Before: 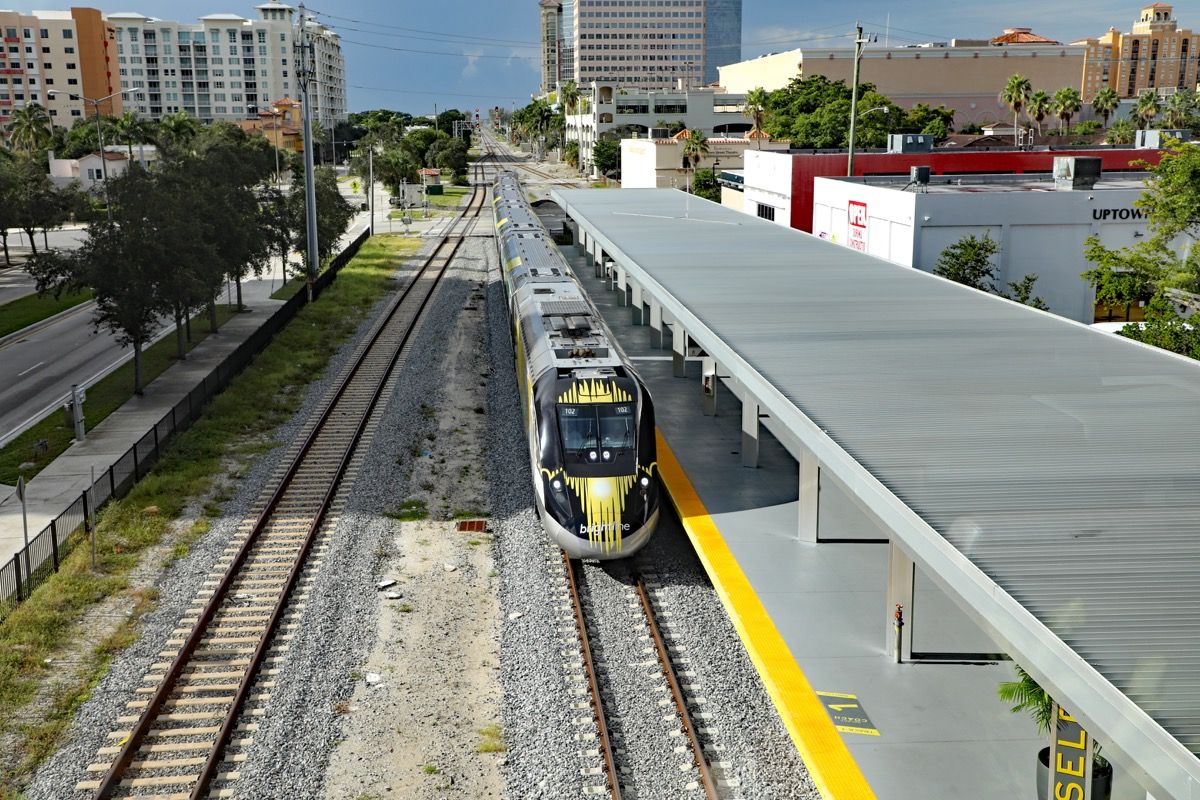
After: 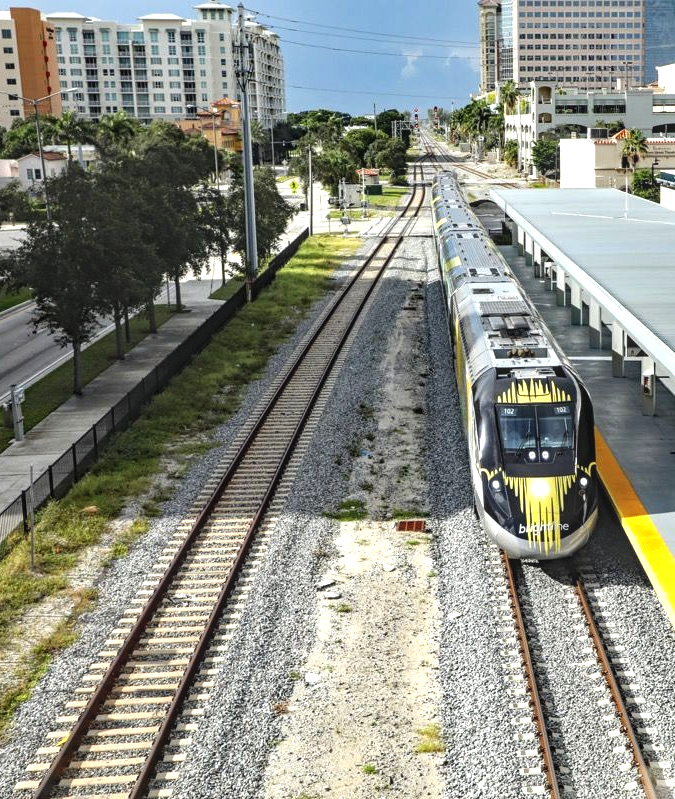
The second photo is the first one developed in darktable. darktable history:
exposure: black level correction -0.005, exposure 0.622 EV, compensate highlight preservation false
local contrast: detail 130%
crop: left 5.114%, right 38.589%
